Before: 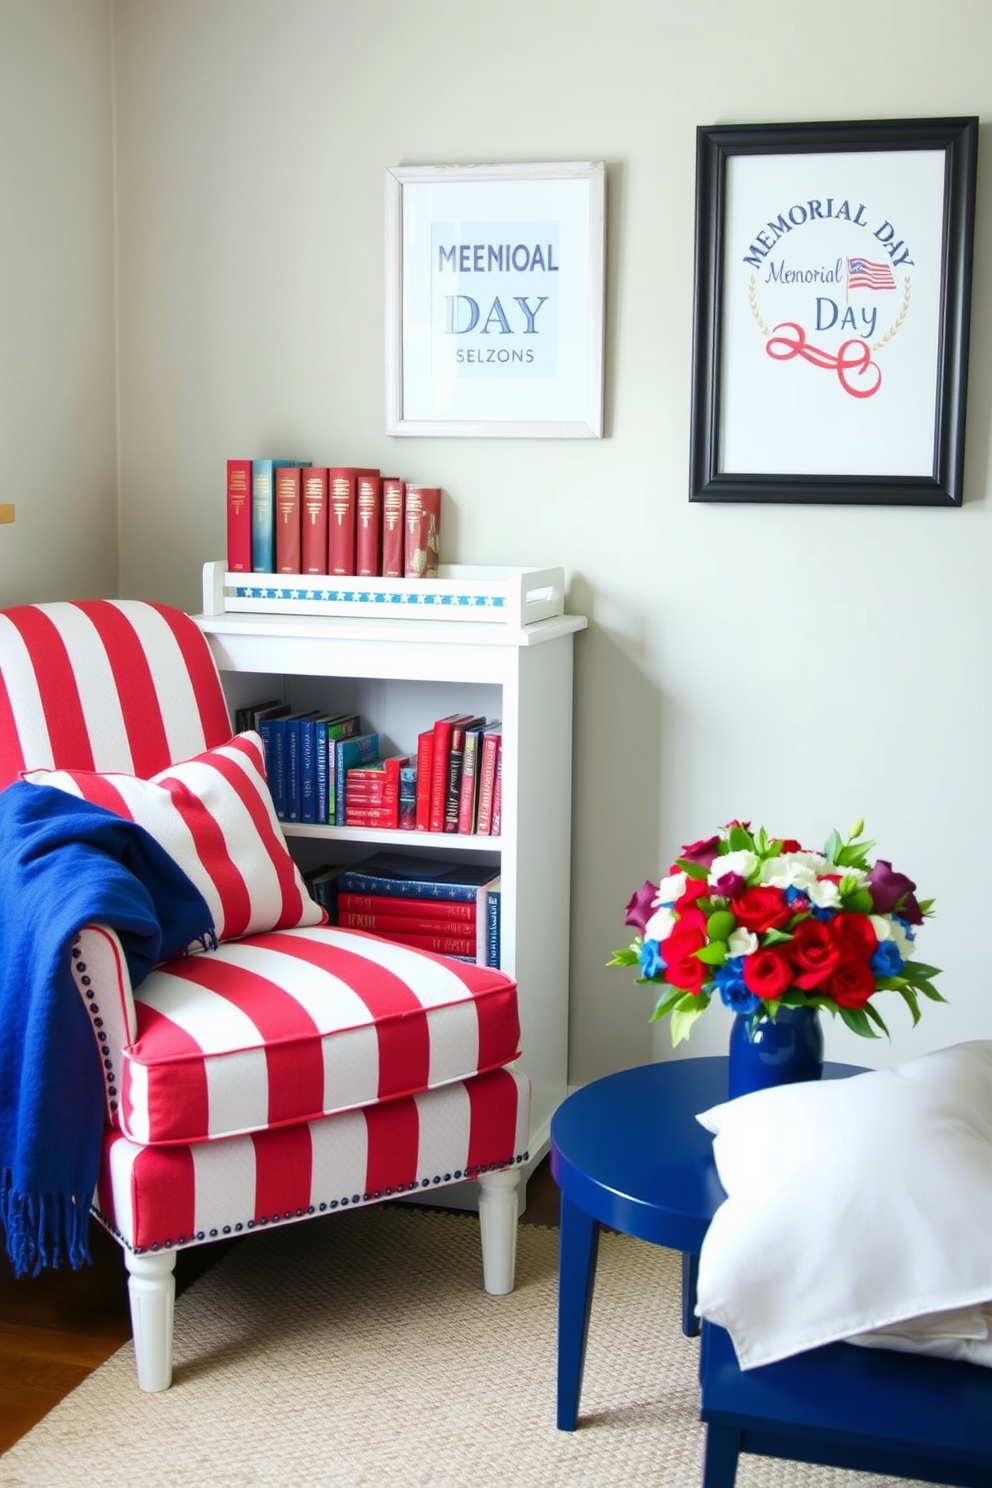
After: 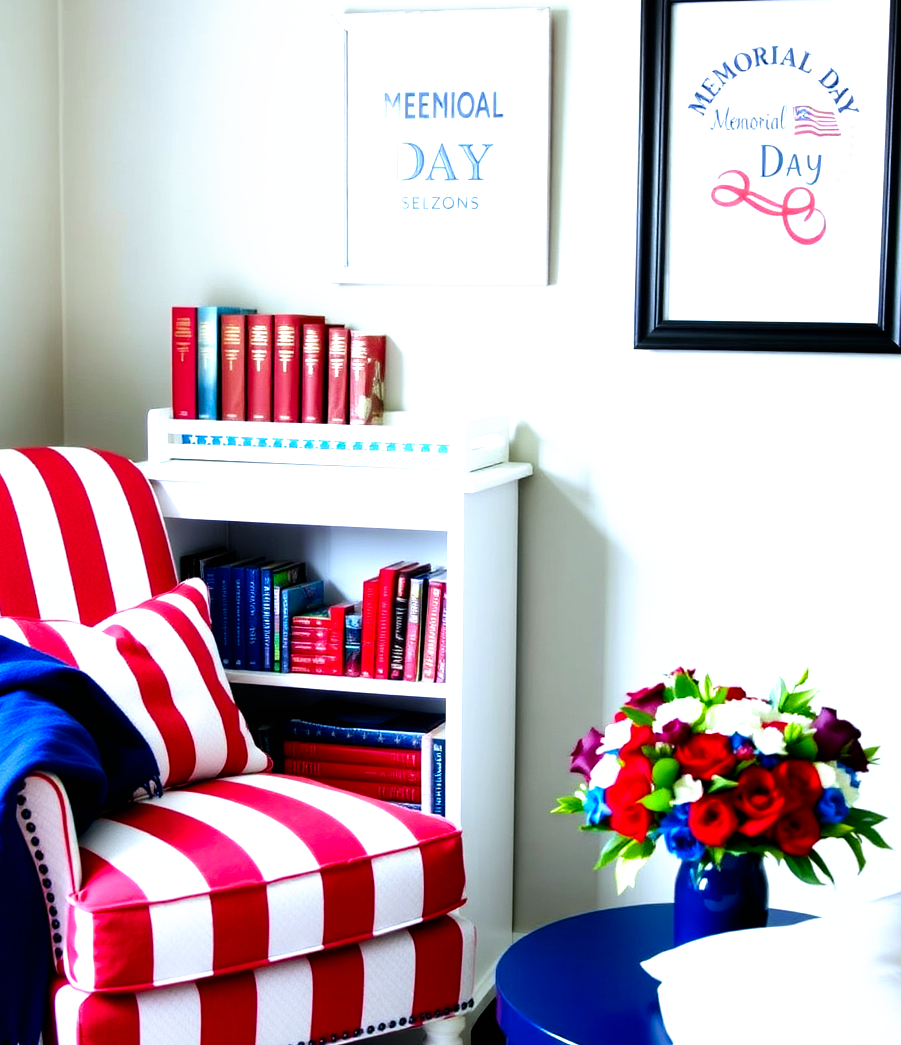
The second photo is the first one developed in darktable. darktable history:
filmic rgb: black relative exposure -8.2 EV, white relative exposure 2.2 EV, threshold 3 EV, hardness 7.11, latitude 85.74%, contrast 1.696, highlights saturation mix -4%, shadows ↔ highlights balance -2.69%, preserve chrominance no, color science v5 (2021), contrast in shadows safe, contrast in highlights safe, enable highlight reconstruction true
white balance: red 0.954, blue 1.079
crop: left 5.596%, top 10.314%, right 3.534%, bottom 19.395%
